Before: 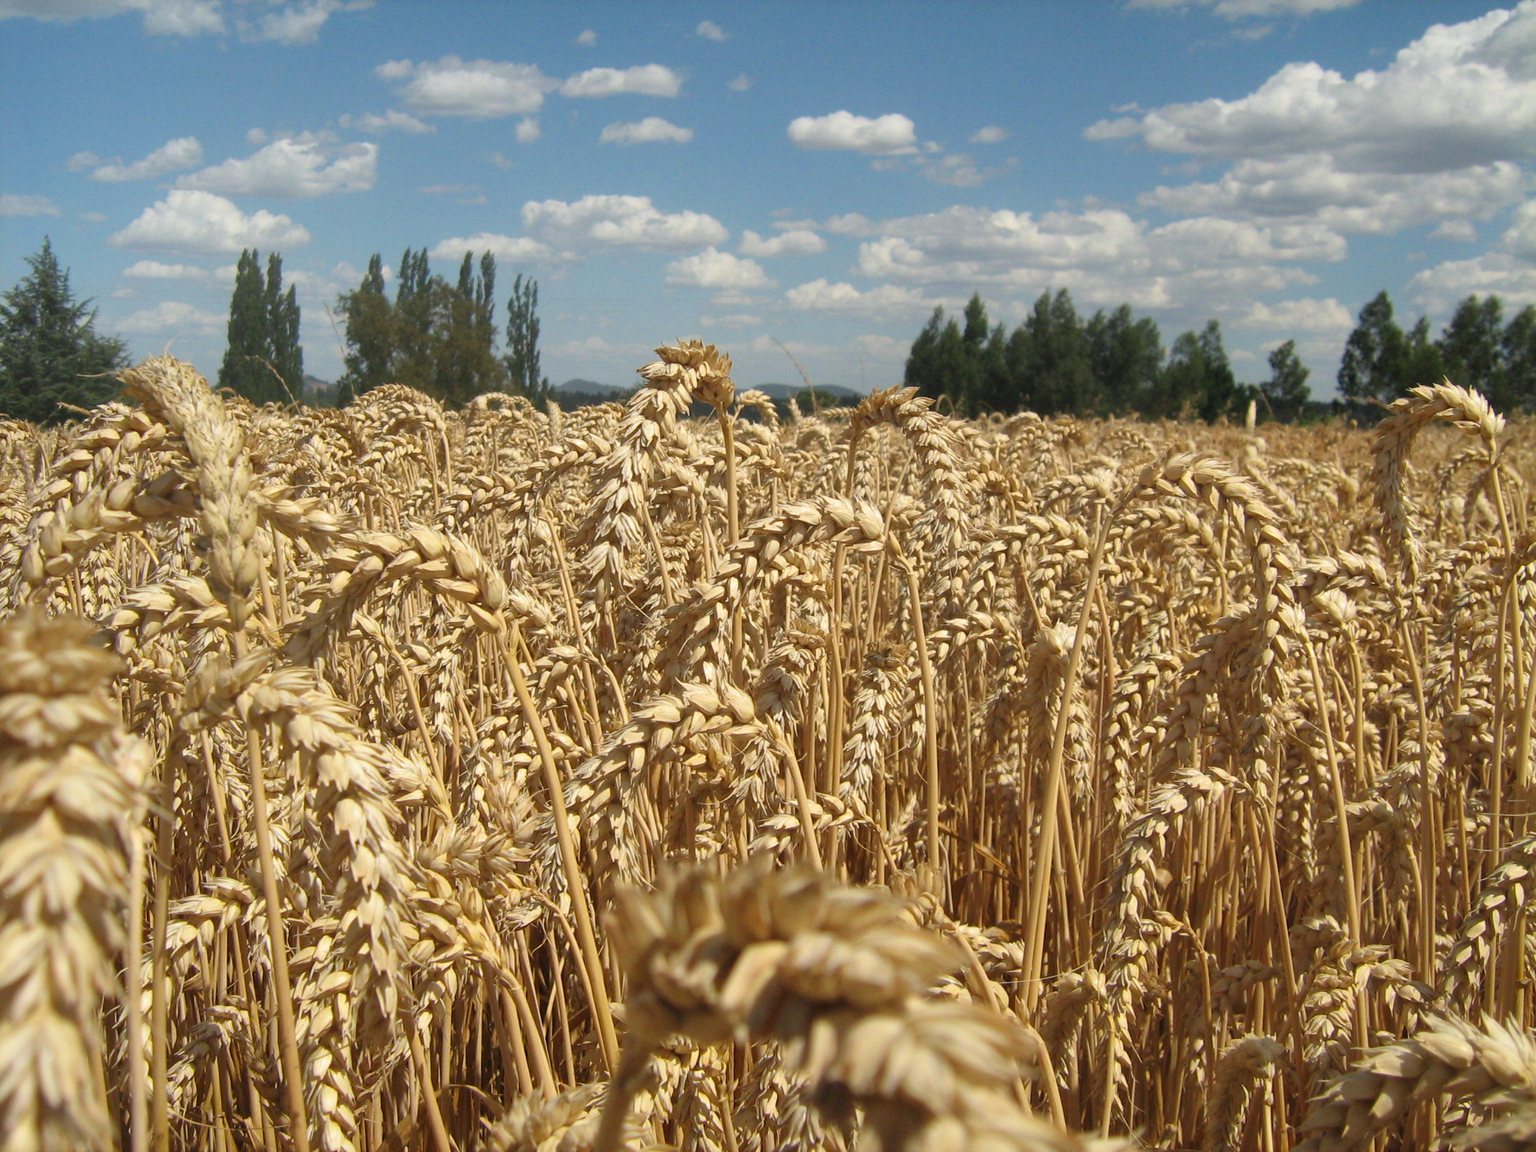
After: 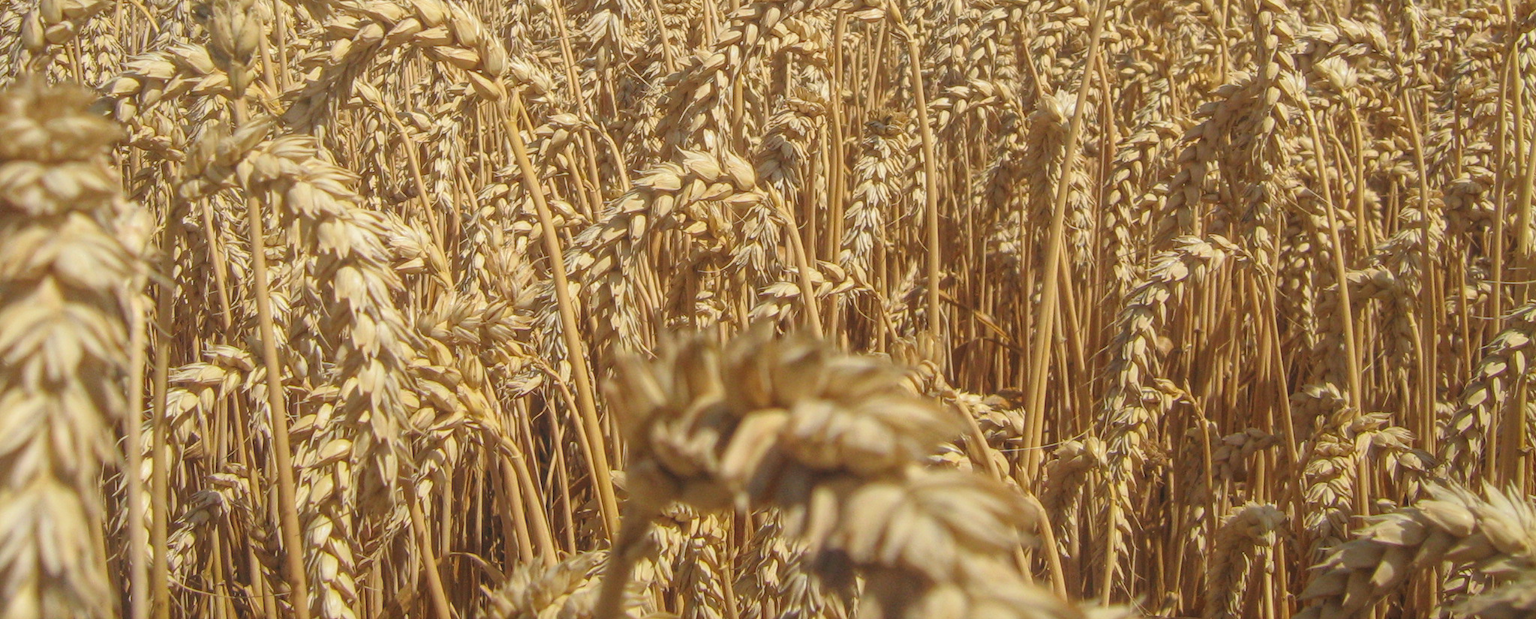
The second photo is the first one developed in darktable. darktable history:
local contrast: highlights 73%, shadows 15%, midtone range 0.197
crop and rotate: top 46.237%
